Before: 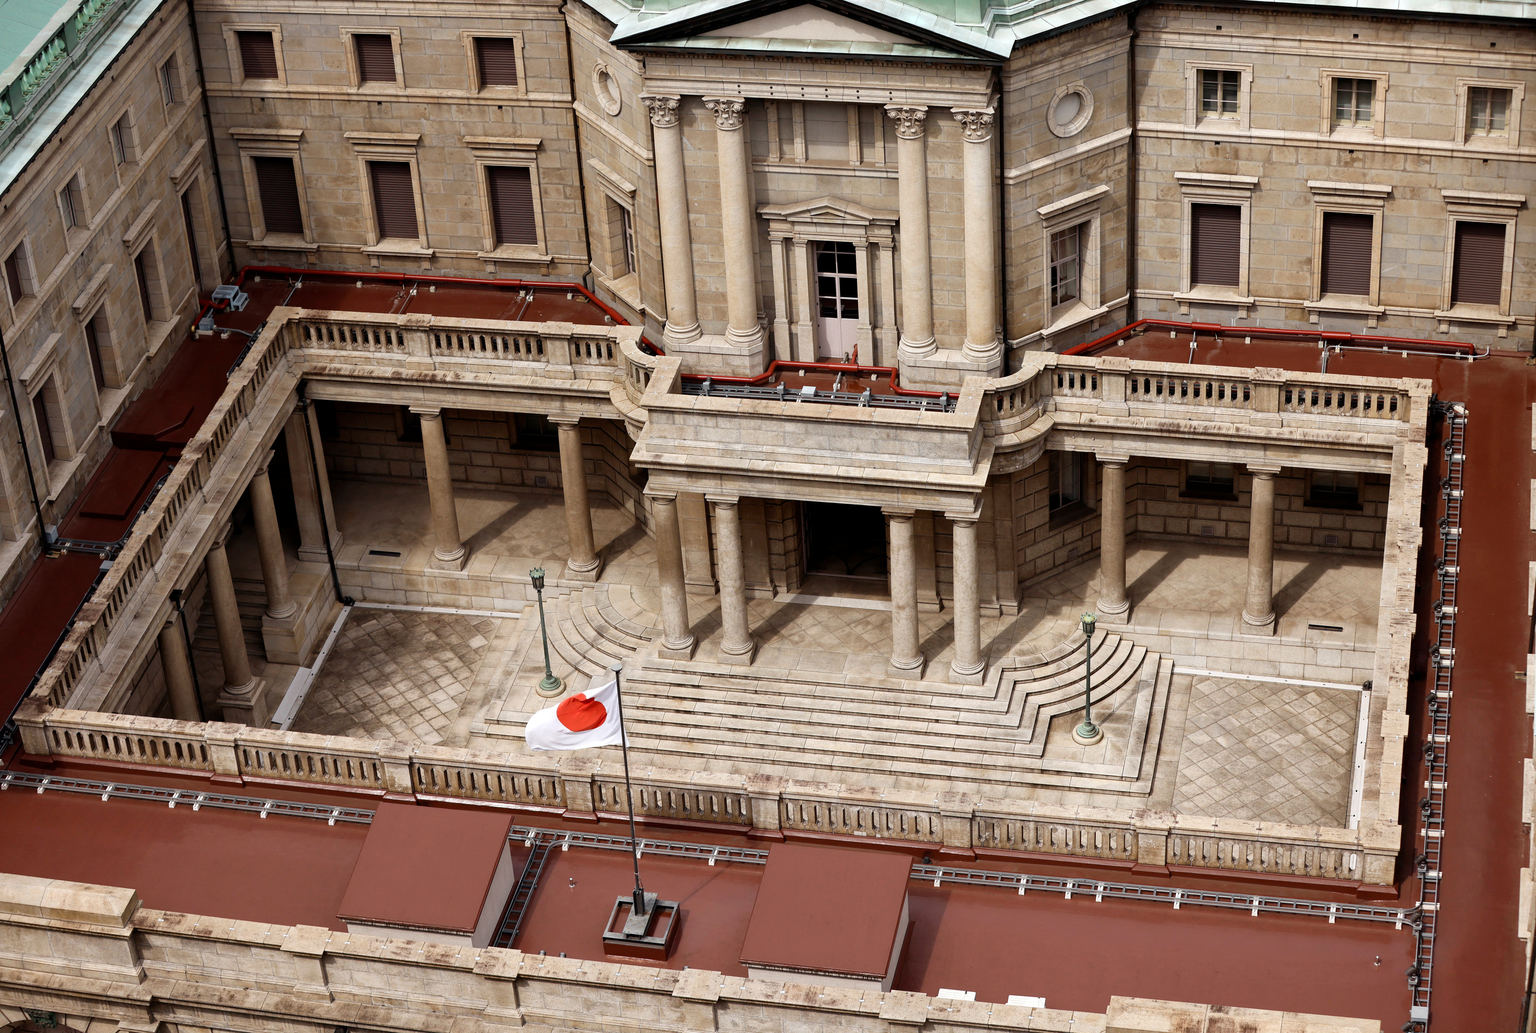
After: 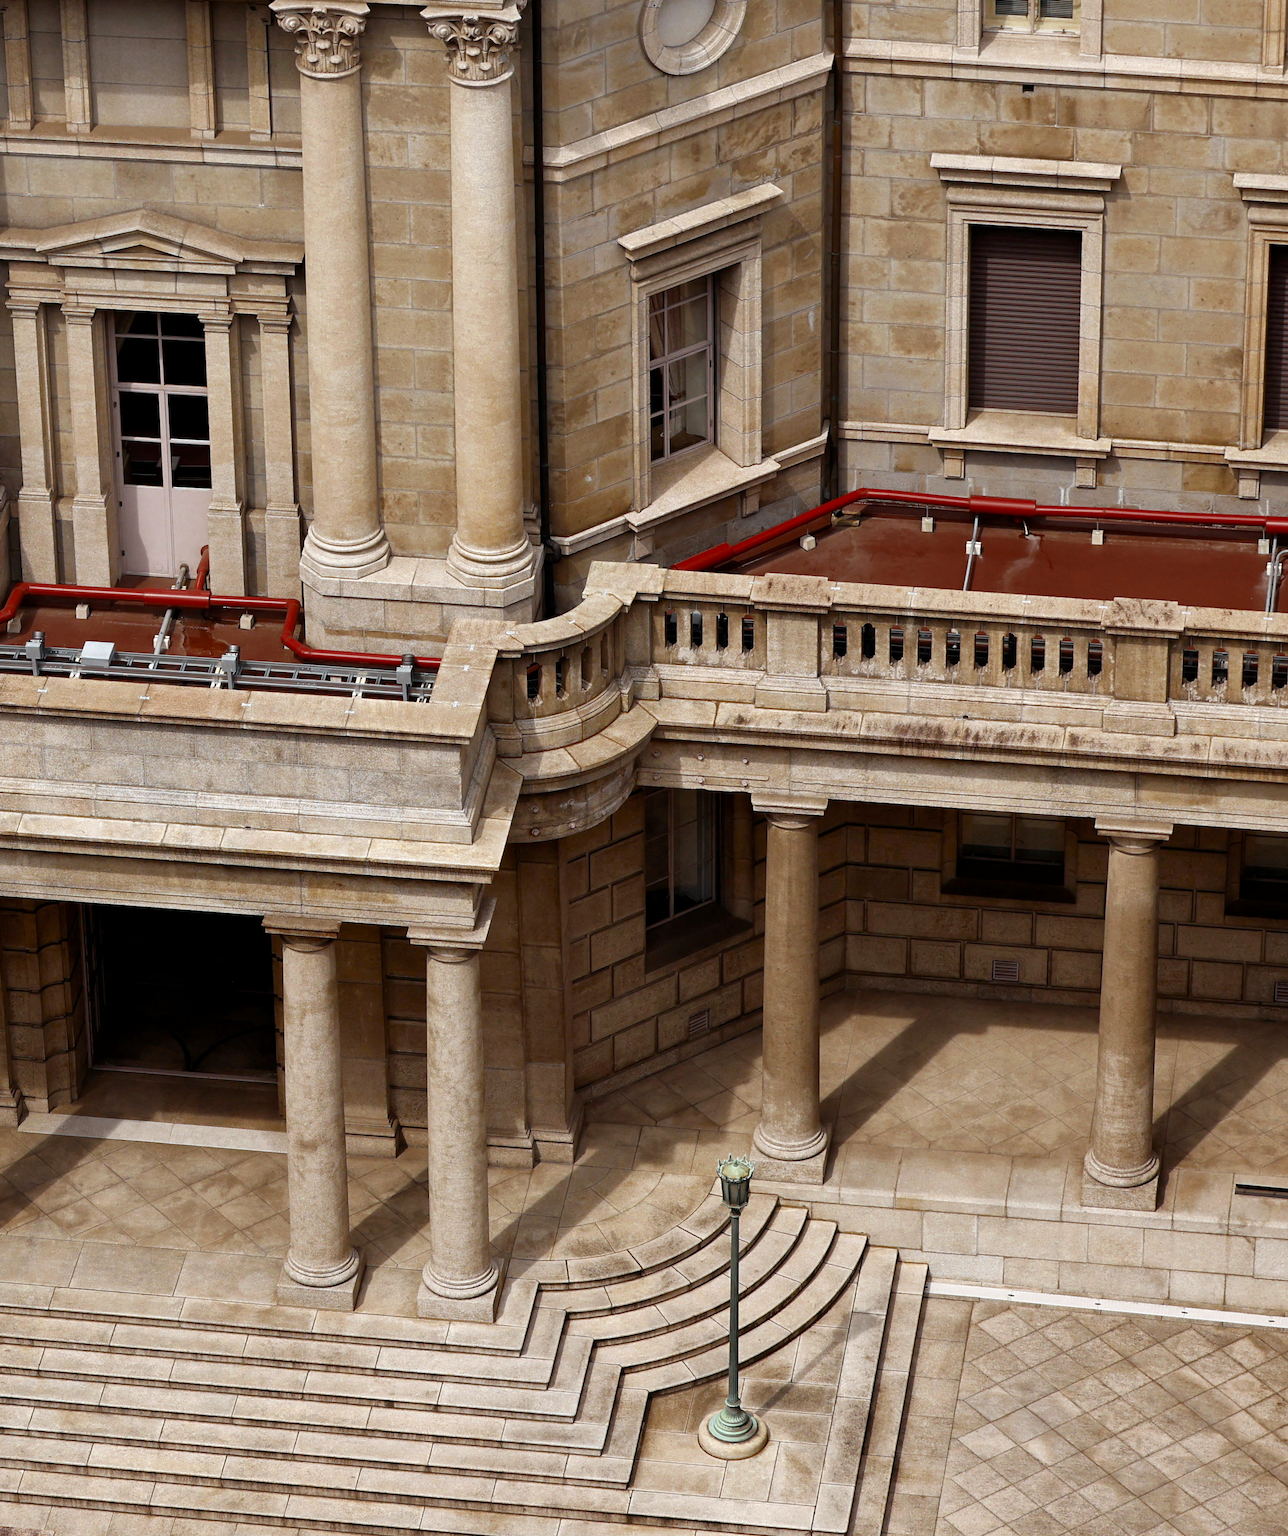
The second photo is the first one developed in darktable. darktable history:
color zones: curves: ch0 [(0.11, 0.396) (0.195, 0.36) (0.25, 0.5) (0.303, 0.412) (0.357, 0.544) (0.75, 0.5) (0.967, 0.328)]; ch1 [(0, 0.468) (0.112, 0.512) (0.202, 0.6) (0.25, 0.5) (0.307, 0.352) (0.357, 0.544) (0.75, 0.5) (0.963, 0.524)]
crop and rotate: left 49.866%, top 10.121%, right 13.274%, bottom 24.577%
